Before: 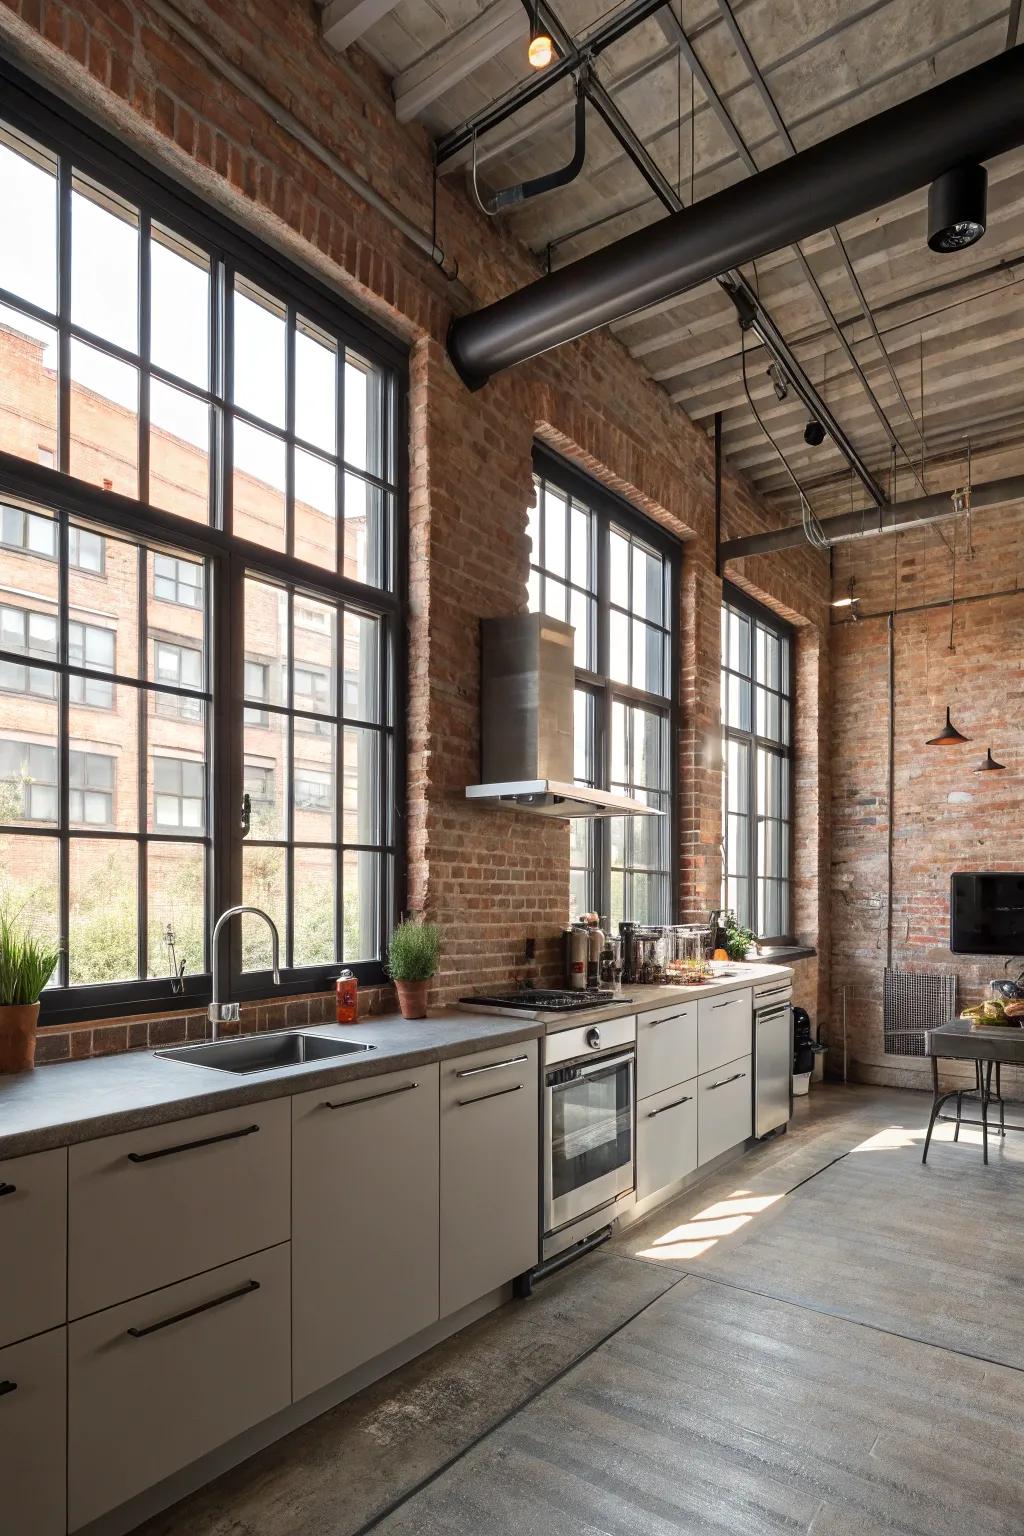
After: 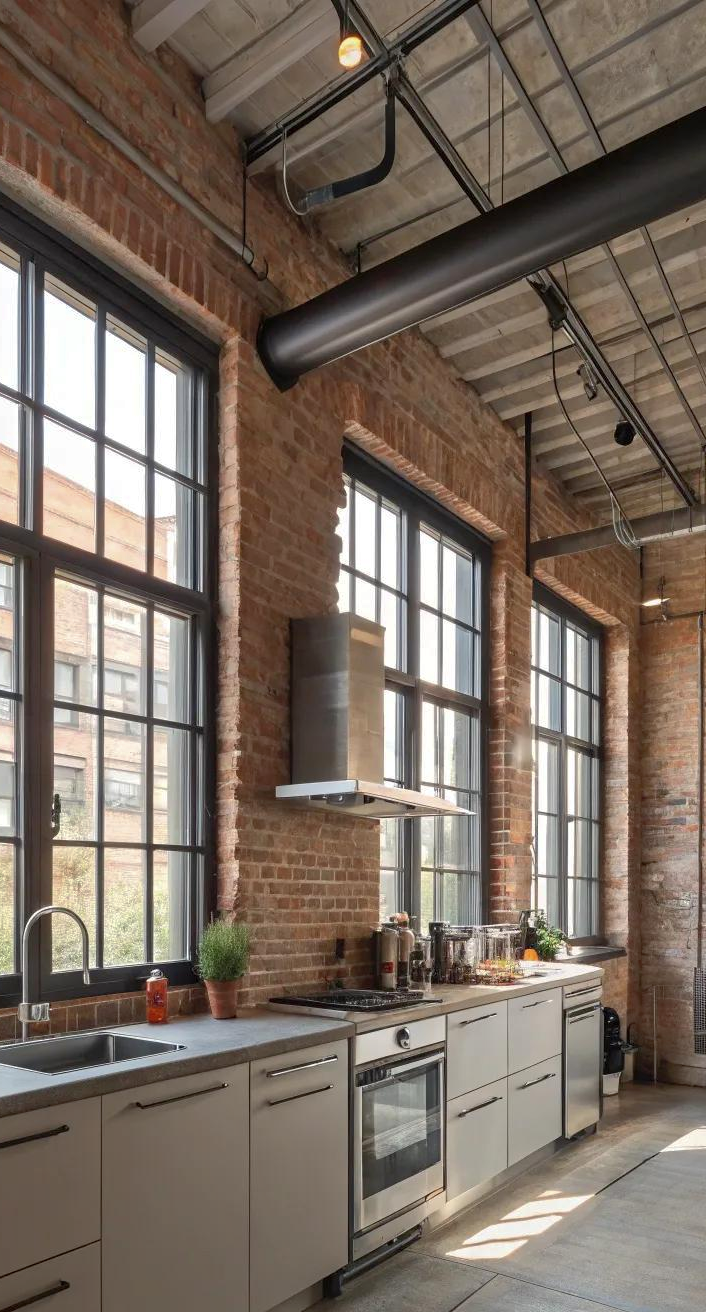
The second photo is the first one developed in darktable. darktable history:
shadows and highlights: on, module defaults
crop: left 18.629%, right 12.409%, bottom 14.429%
